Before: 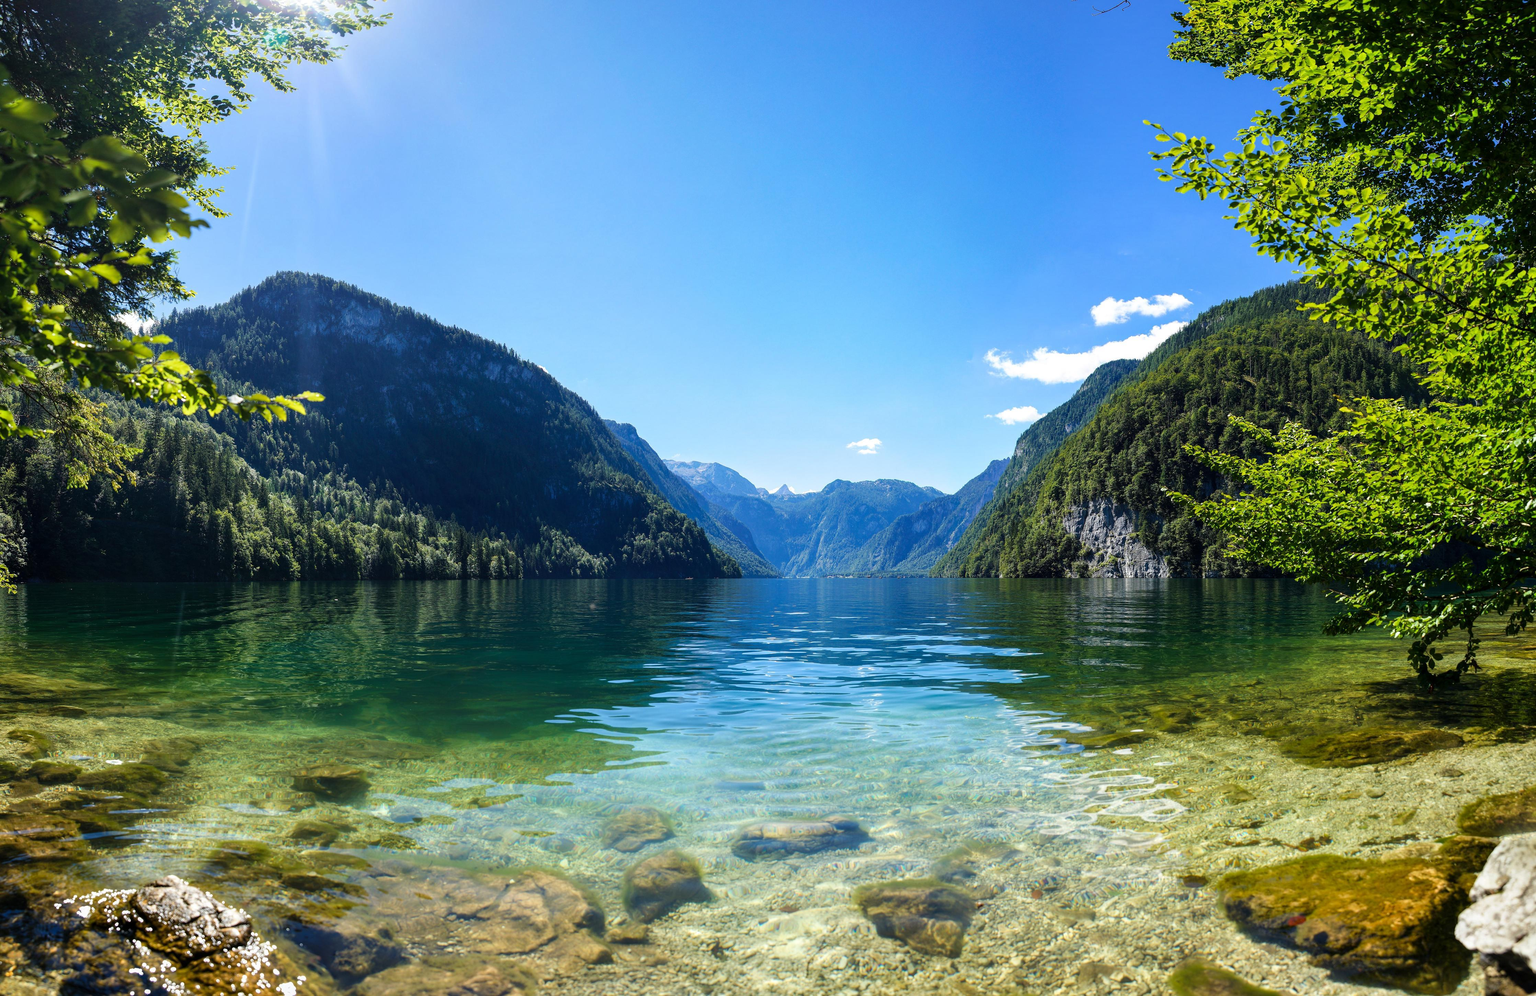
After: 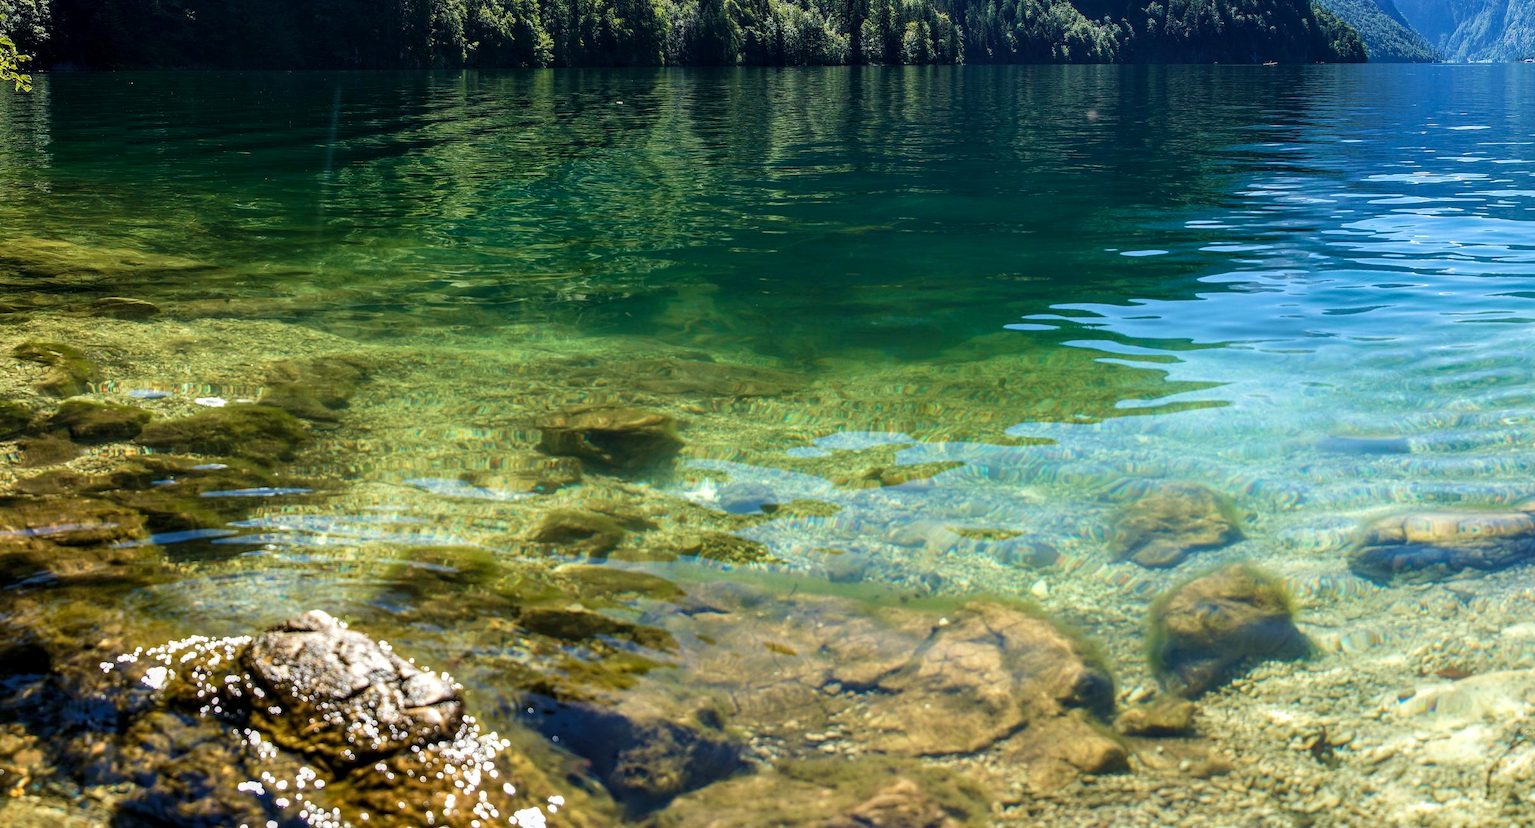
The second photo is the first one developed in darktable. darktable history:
local contrast: on, module defaults
crop and rotate: top 54.69%, right 45.712%, bottom 0.166%
velvia: on, module defaults
